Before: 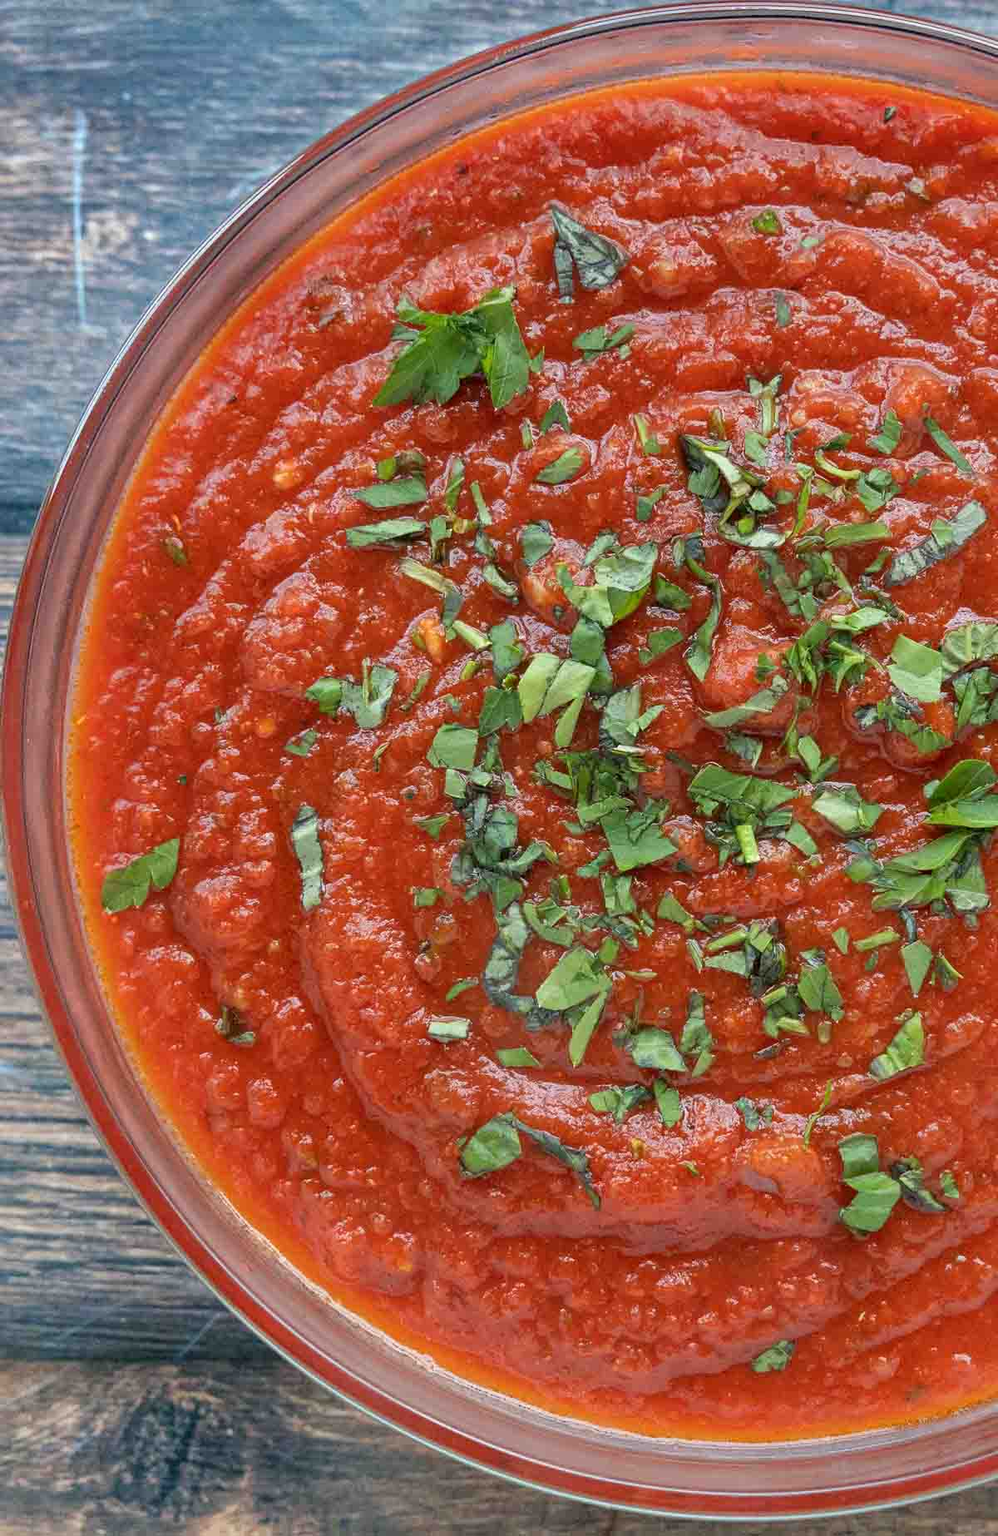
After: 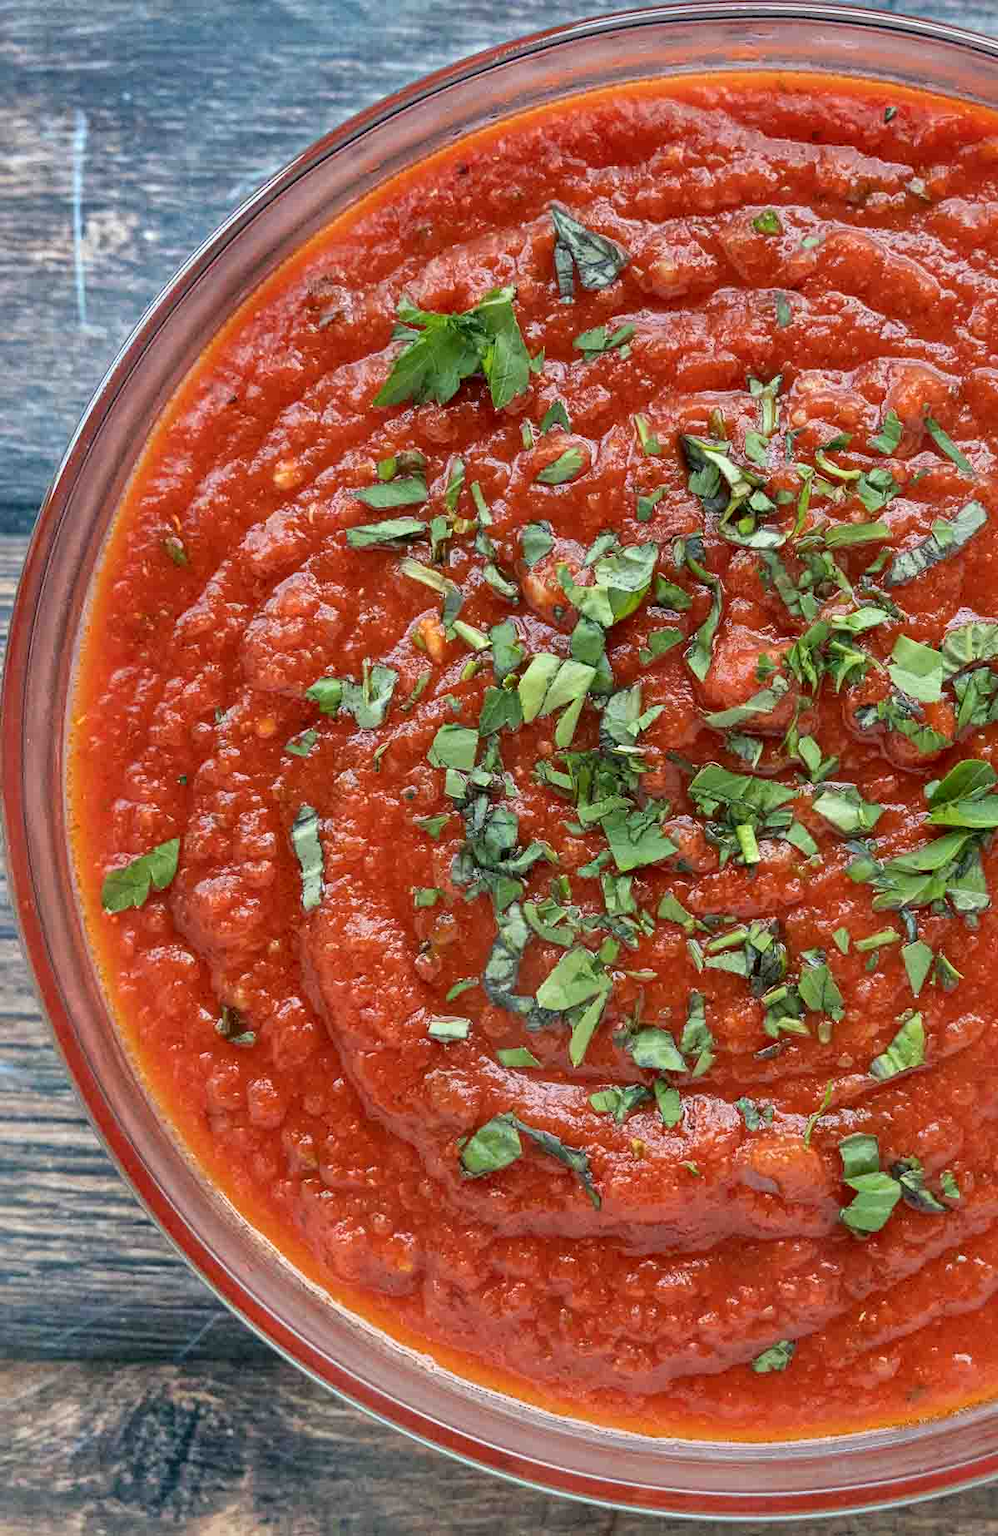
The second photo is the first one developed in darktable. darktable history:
local contrast: mode bilateral grid, contrast 25, coarseness 50, detail 123%, midtone range 0.2
color balance: mode lift, gamma, gain (sRGB)
